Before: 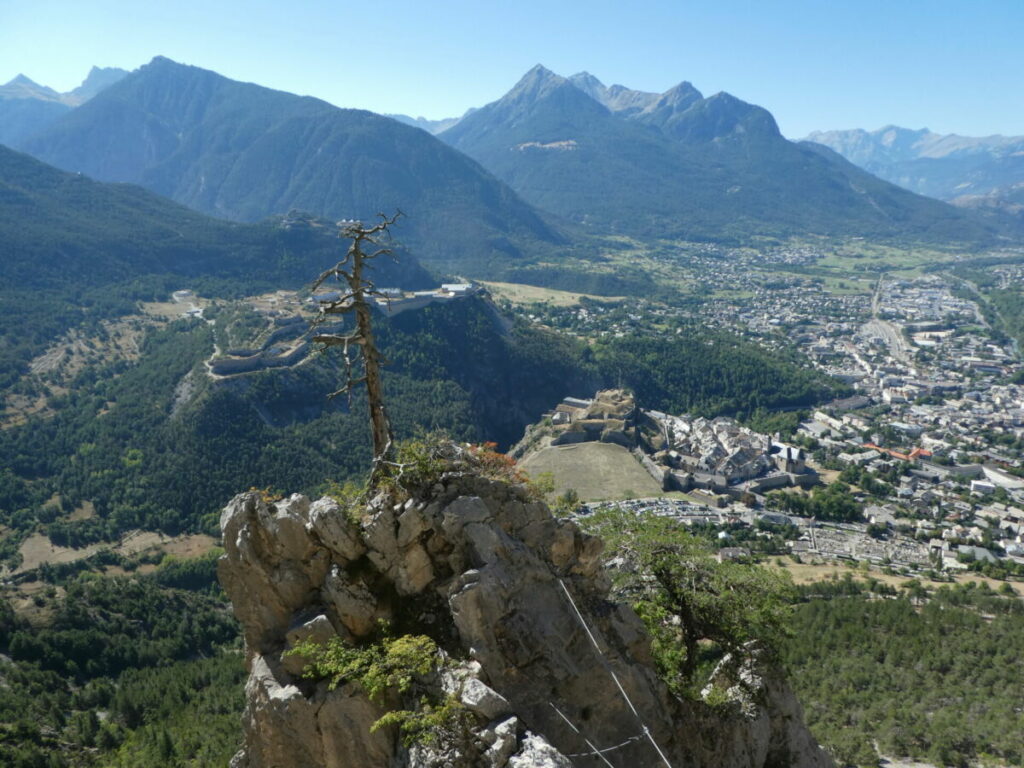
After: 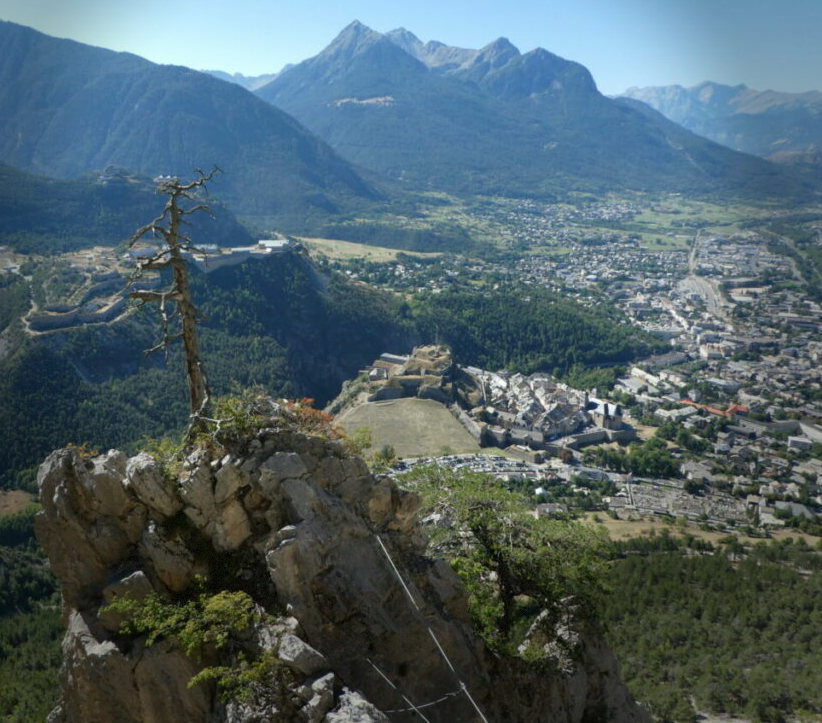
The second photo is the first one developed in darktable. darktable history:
crop and rotate: left 17.959%, top 5.771%, right 1.742%
vignetting: fall-off start 68.33%, fall-off radius 30%, saturation 0.042, center (-0.066, -0.311), width/height ratio 0.992, shape 0.85, dithering 8-bit output
